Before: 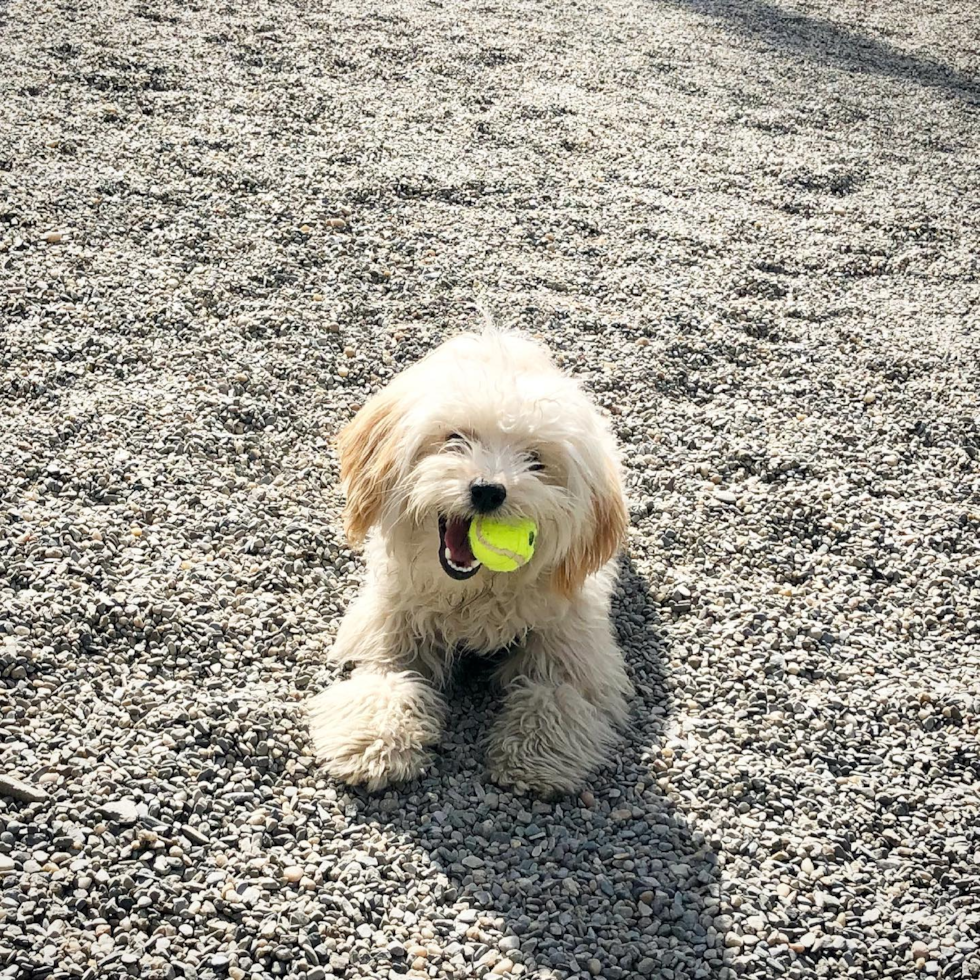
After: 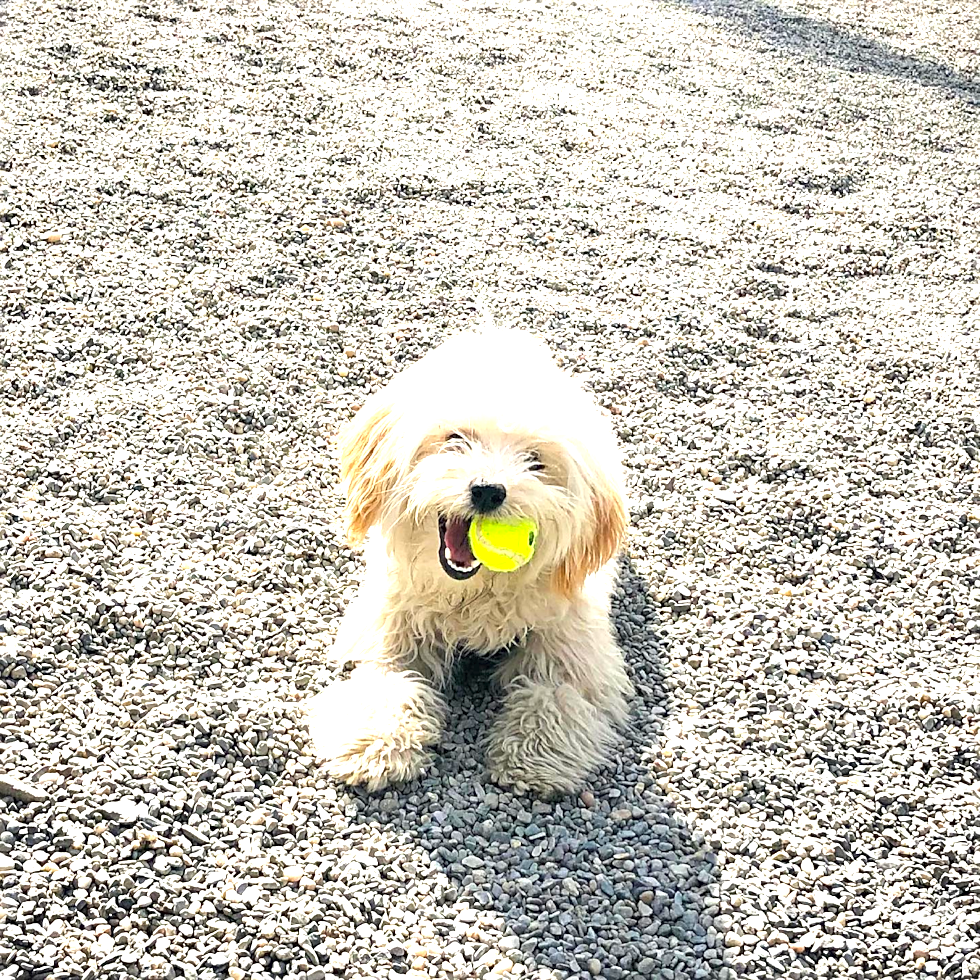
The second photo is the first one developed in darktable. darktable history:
exposure: black level correction 0, exposure 1.179 EV, compensate highlight preservation false
sharpen: radius 2.168, amount 0.385, threshold 0.227
contrast brightness saturation: brightness 0.091, saturation 0.19
